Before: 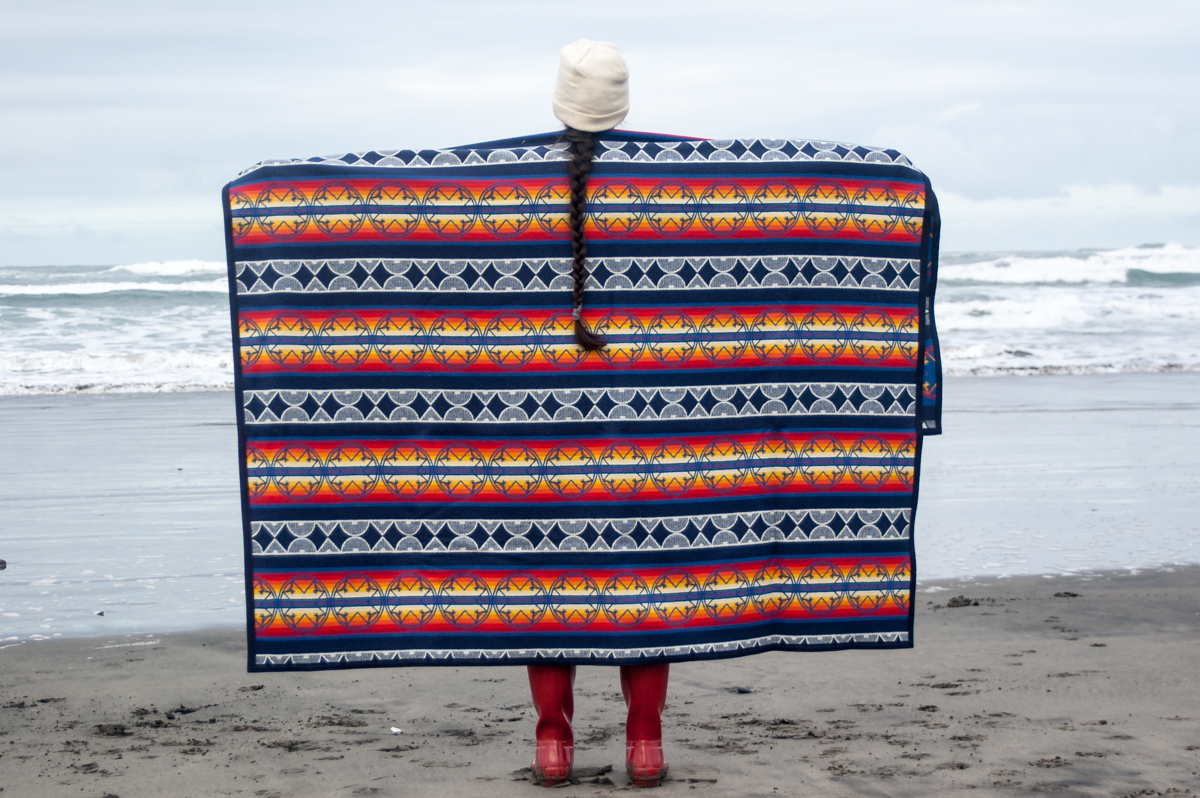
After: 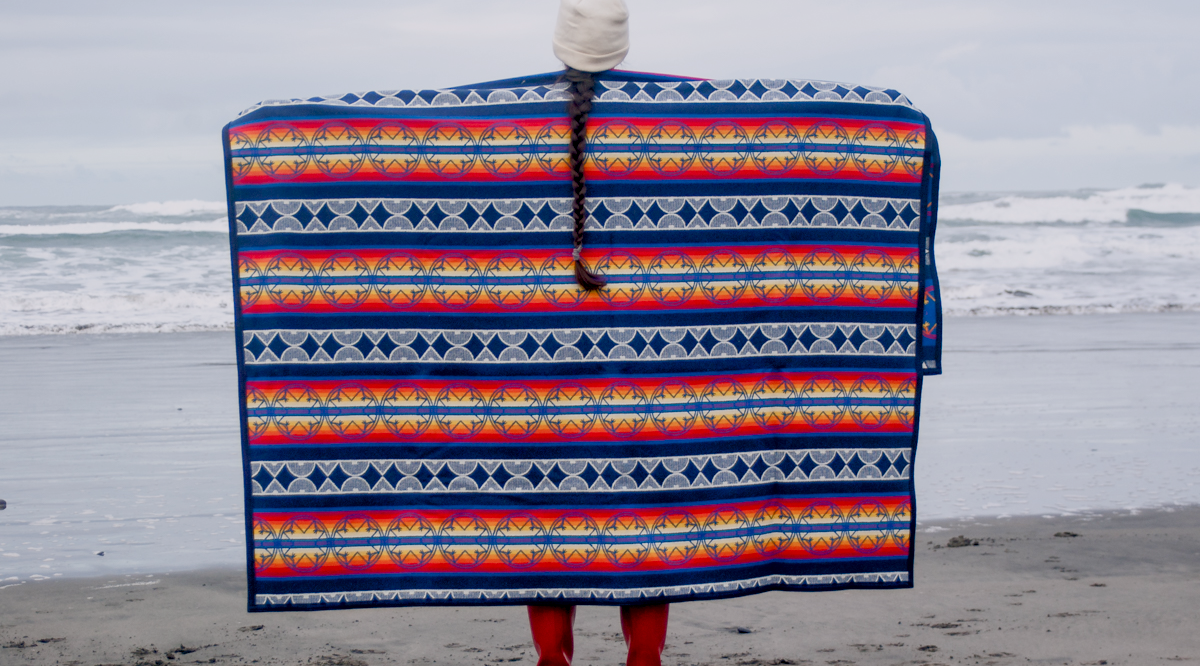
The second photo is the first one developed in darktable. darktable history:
white balance: red 1.009, blue 1.027
crop: top 7.625%, bottom 8.027%
color balance rgb: shadows lift › chroma 1%, shadows lift › hue 113°, highlights gain › chroma 0.2%, highlights gain › hue 333°, perceptual saturation grading › global saturation 20%, perceptual saturation grading › highlights -50%, perceptual saturation grading › shadows 25%, contrast -20%
exposure: black level correction 0.005, exposure 0.014 EV, compensate highlight preservation false
